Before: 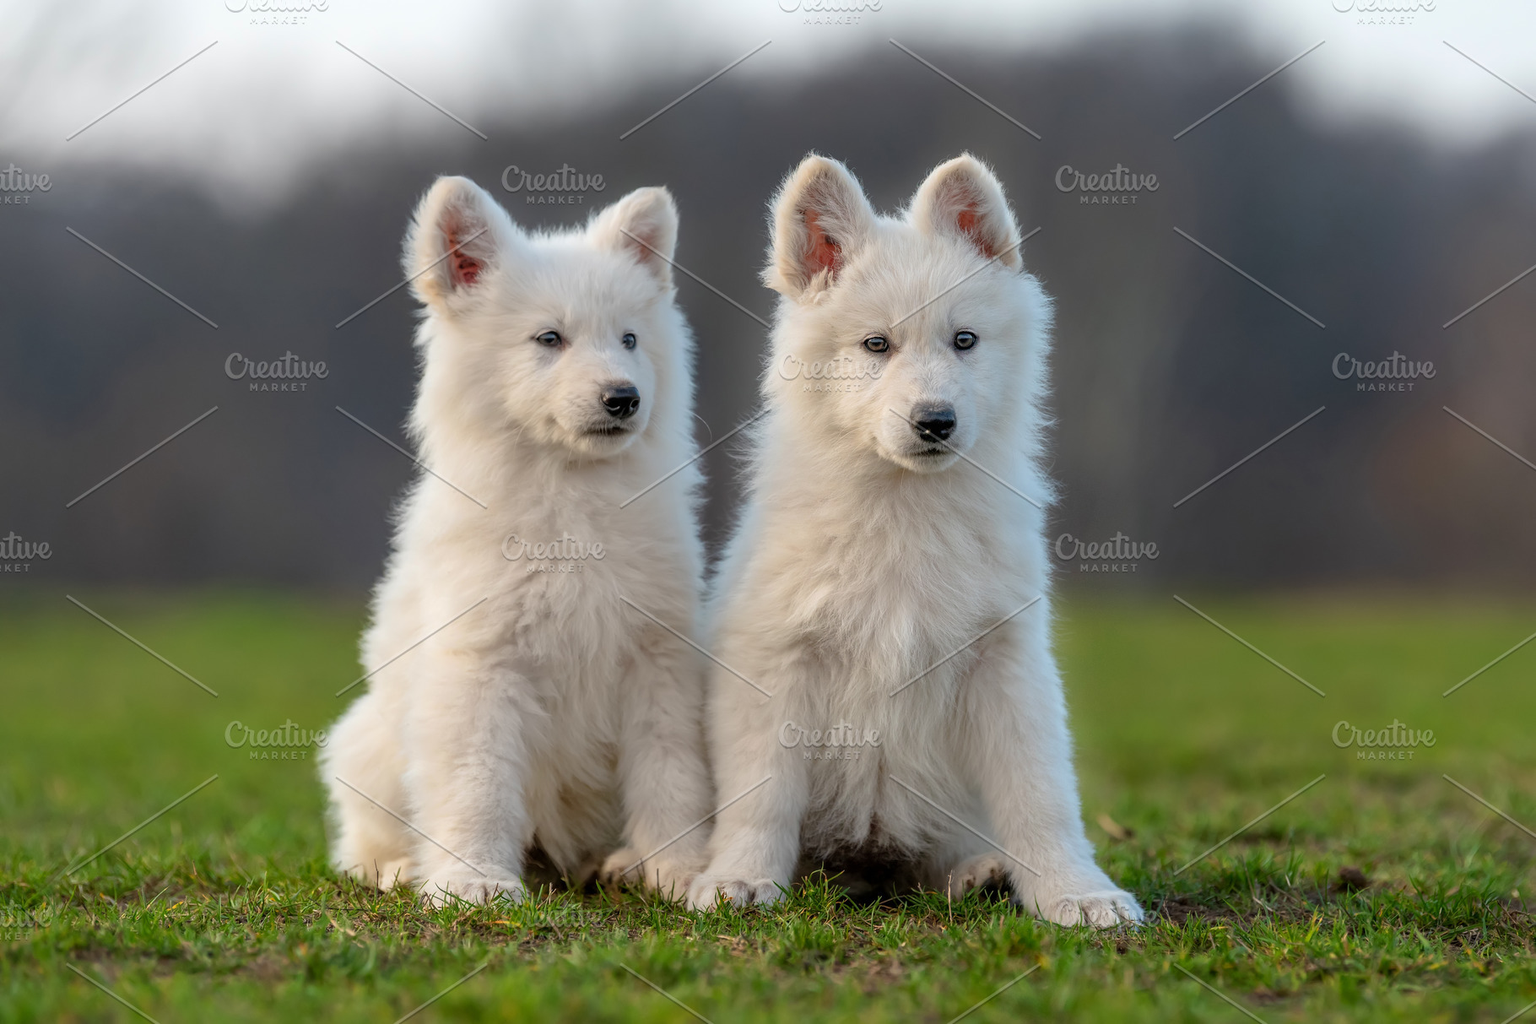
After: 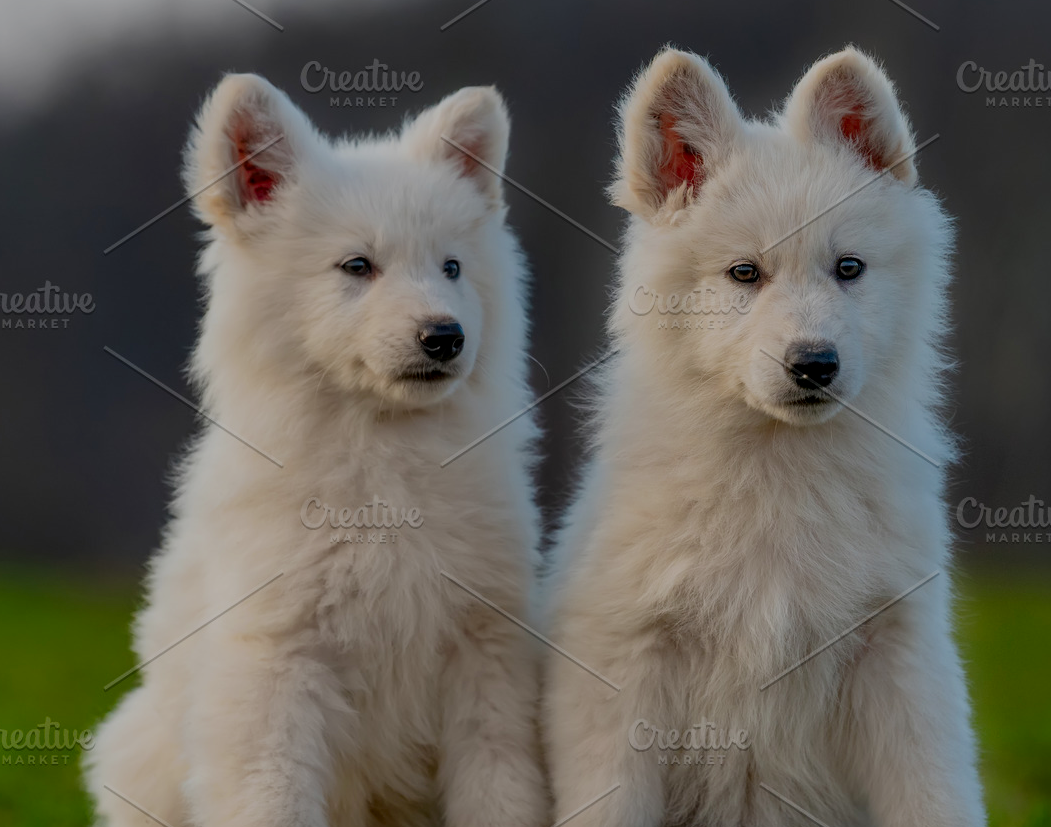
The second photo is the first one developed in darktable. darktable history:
crop: left 16.202%, top 11.208%, right 26.045%, bottom 20.557%
contrast brightness saturation: brightness -0.25, saturation 0.2
filmic rgb: black relative exposure -7.32 EV, white relative exposure 5.09 EV, hardness 3.2
